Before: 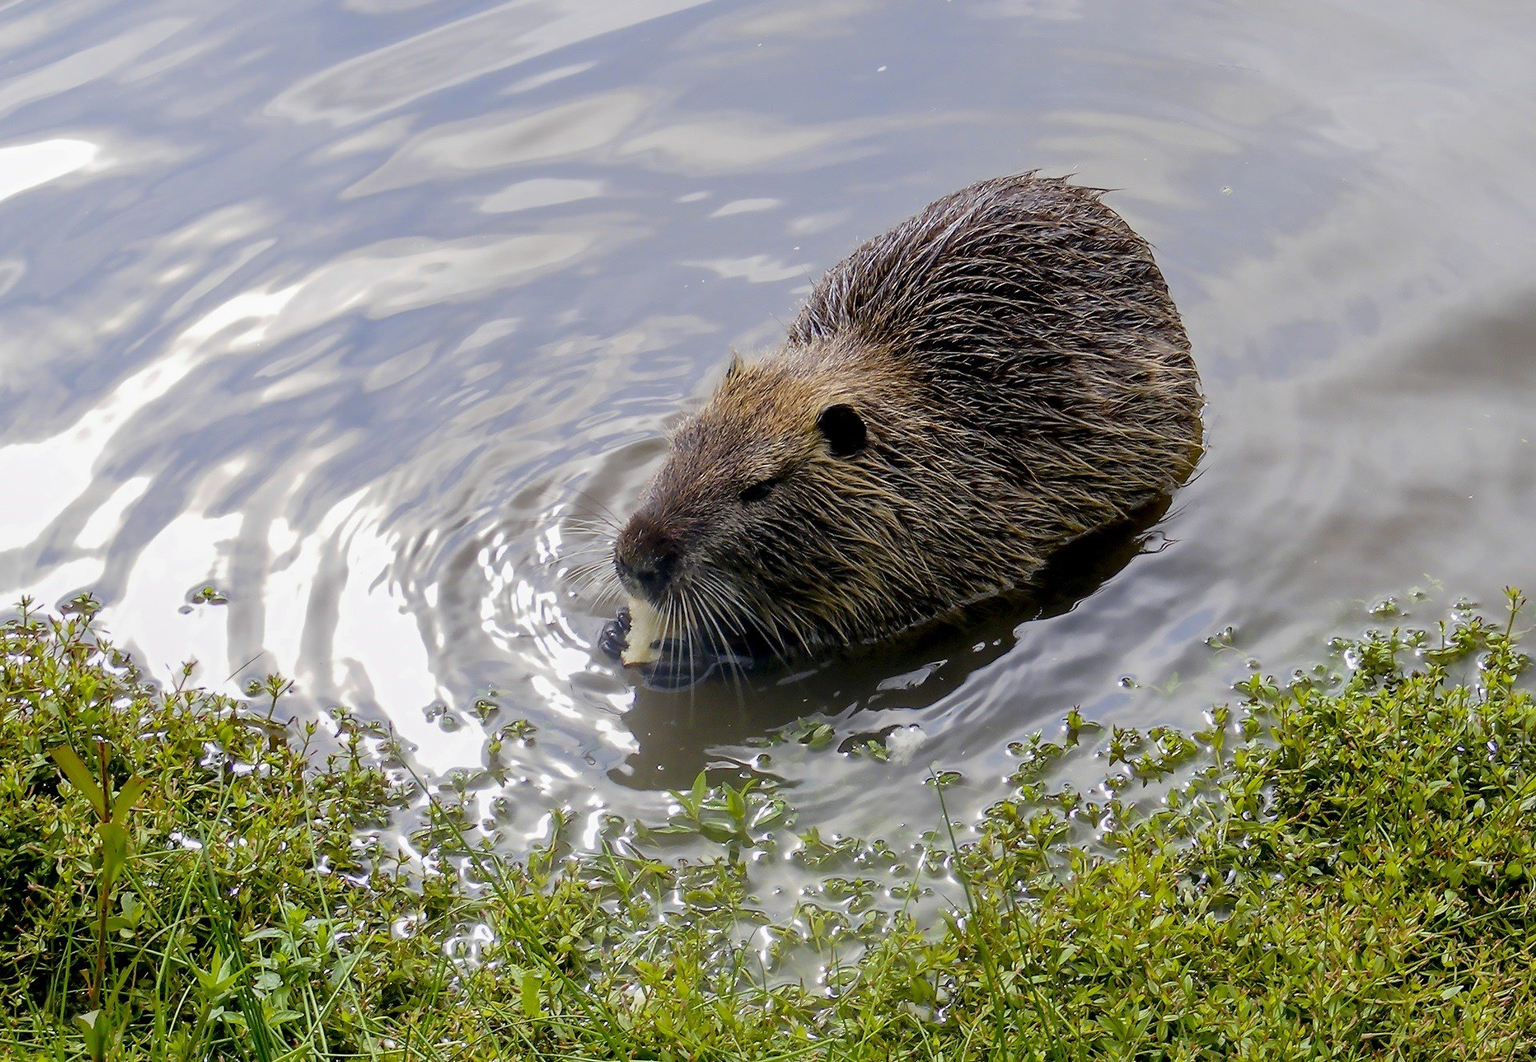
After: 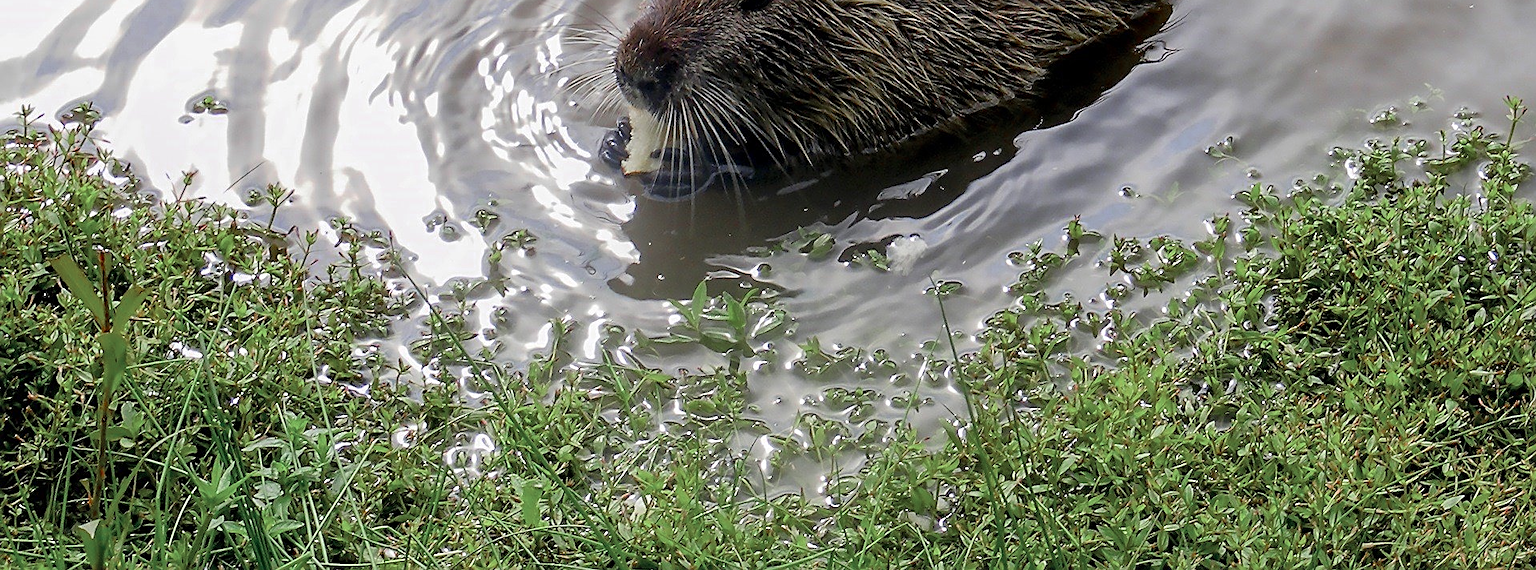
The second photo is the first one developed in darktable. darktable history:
sharpen: on, module defaults
crop and rotate: top 46.237%
color zones: curves: ch0 [(0, 0.466) (0.128, 0.466) (0.25, 0.5) (0.375, 0.456) (0.5, 0.5) (0.625, 0.5) (0.737, 0.652) (0.875, 0.5)]; ch1 [(0, 0.603) (0.125, 0.618) (0.261, 0.348) (0.372, 0.353) (0.497, 0.363) (0.611, 0.45) (0.731, 0.427) (0.875, 0.518) (0.998, 0.652)]; ch2 [(0, 0.559) (0.125, 0.451) (0.253, 0.564) (0.37, 0.578) (0.5, 0.466) (0.625, 0.471) (0.731, 0.471) (0.88, 0.485)]
